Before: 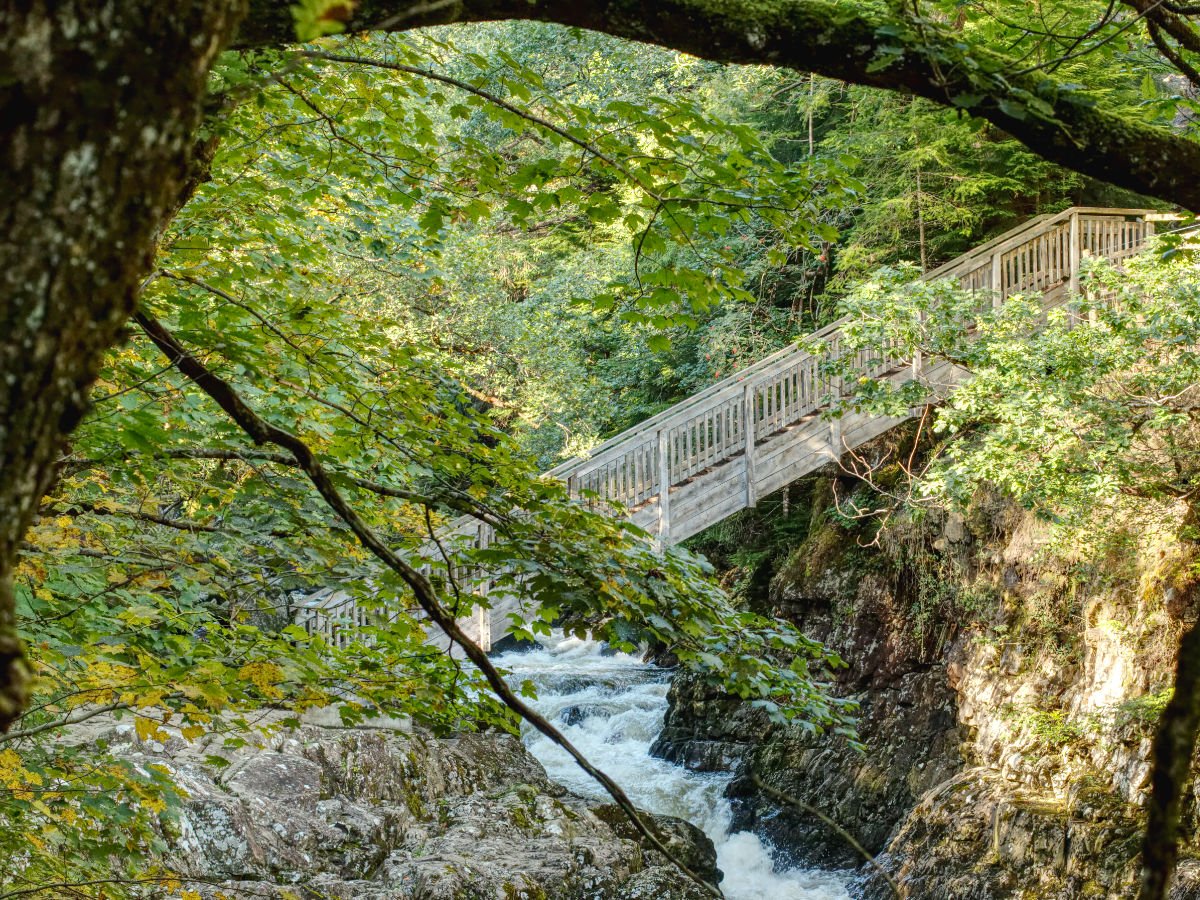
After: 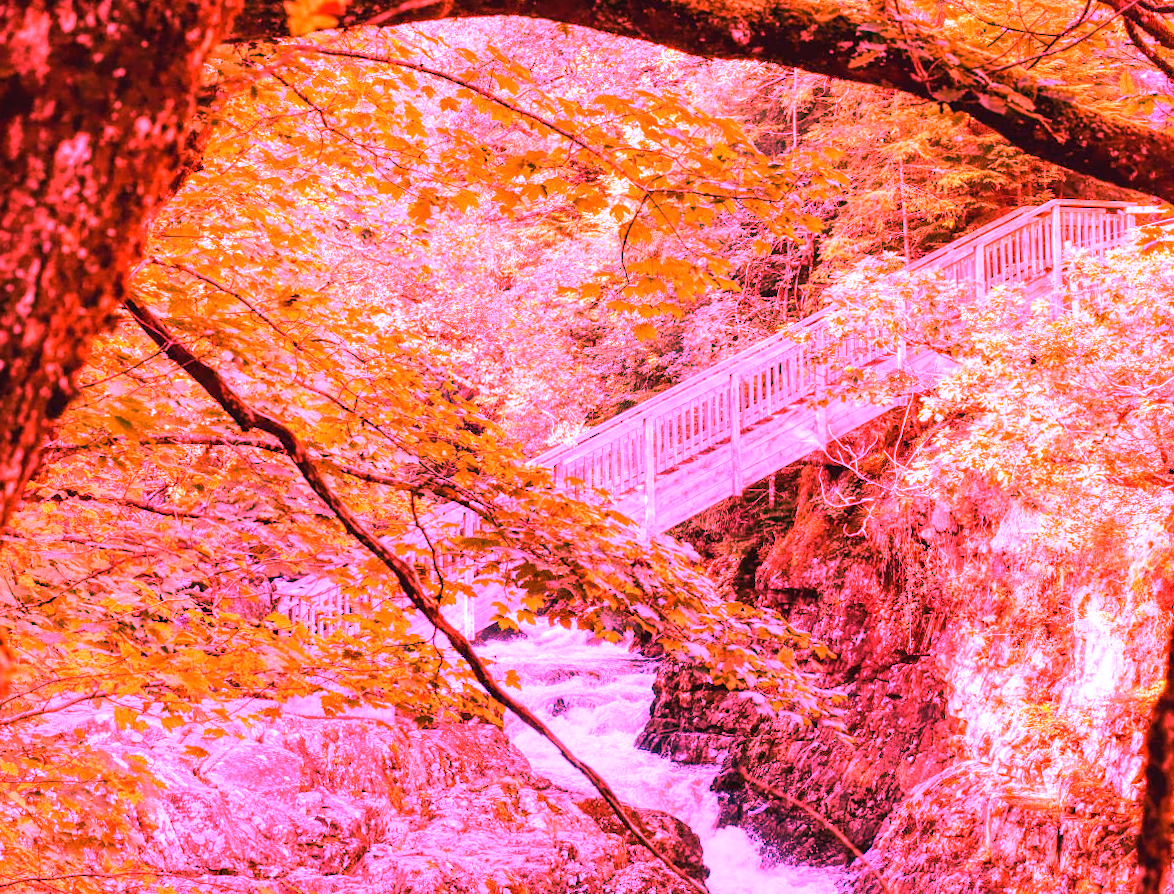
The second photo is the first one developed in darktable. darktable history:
tone equalizer: on, module defaults
white balance: red 4.26, blue 1.802
rotate and perspective: rotation 0.226°, lens shift (vertical) -0.042, crop left 0.023, crop right 0.982, crop top 0.006, crop bottom 0.994
